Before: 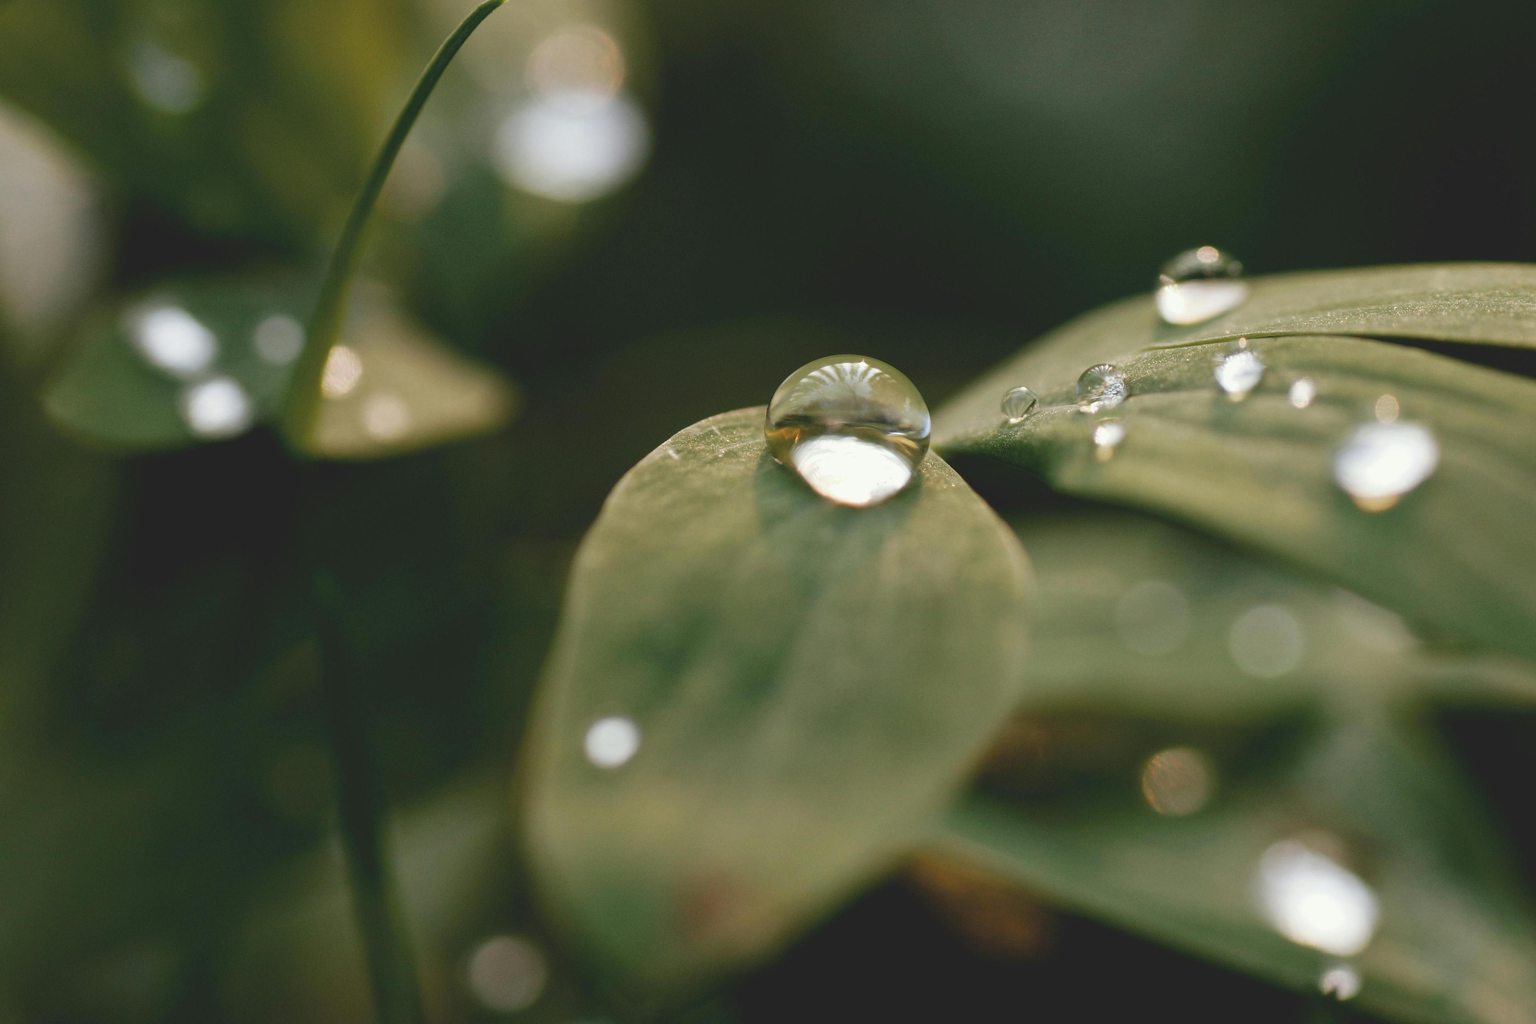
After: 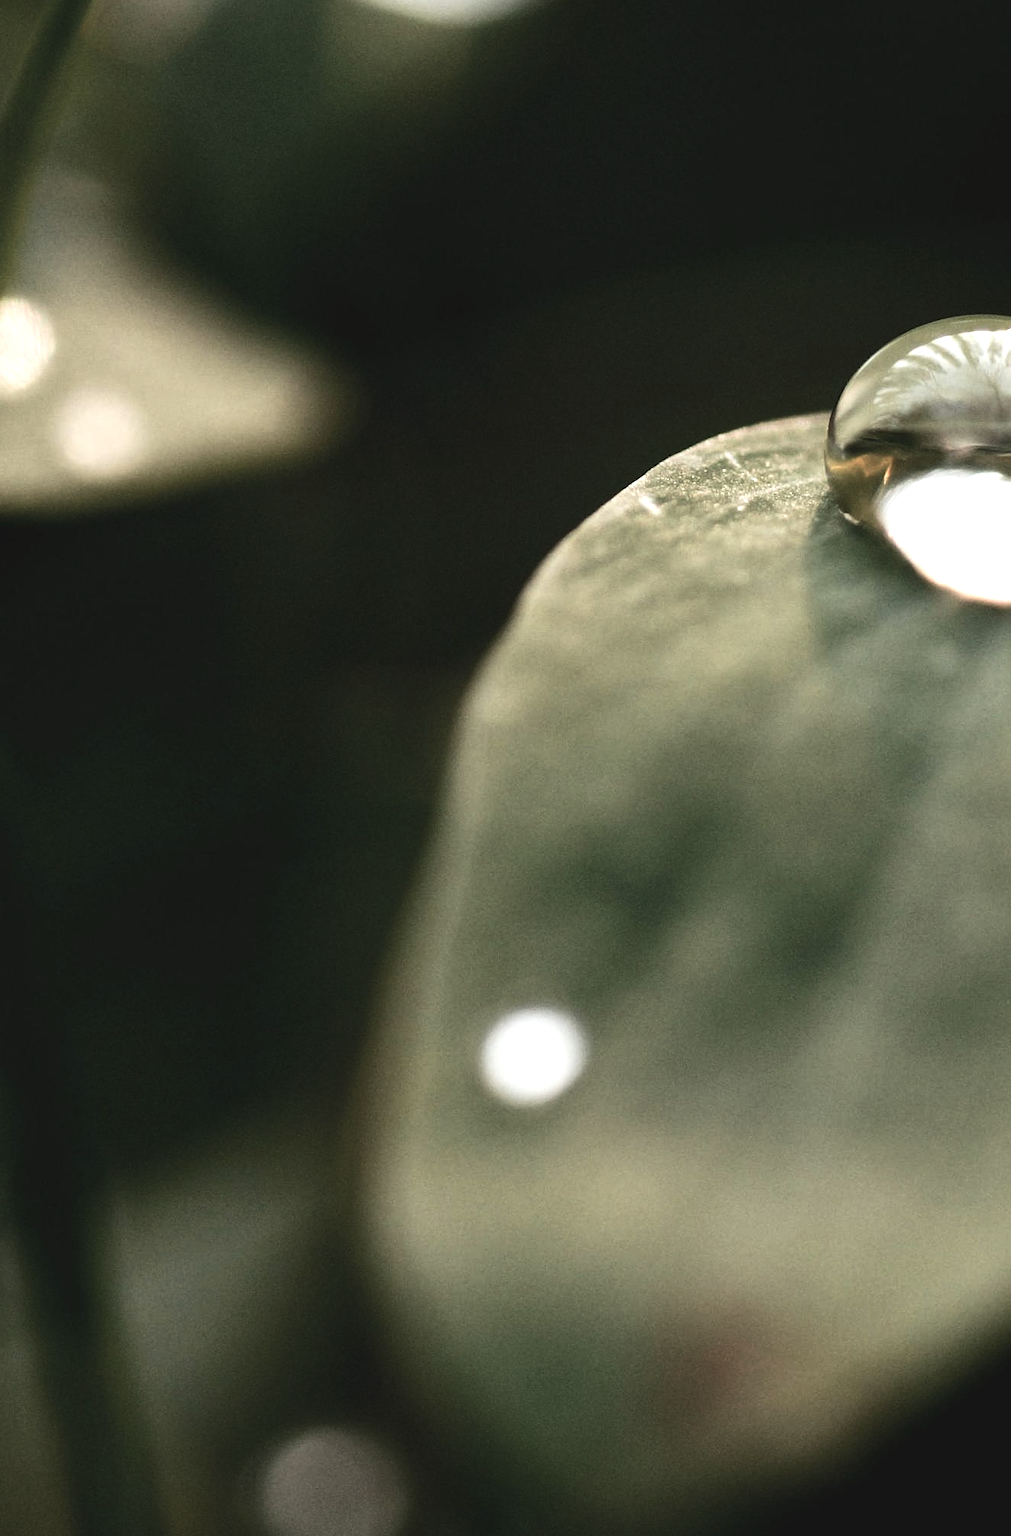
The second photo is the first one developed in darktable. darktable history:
contrast brightness saturation: contrast 0.103, saturation -0.361
crop and rotate: left 21.693%, top 18.568%, right 43.861%, bottom 2.979%
tone equalizer: -8 EV -1.06 EV, -7 EV -1.03 EV, -6 EV -0.837 EV, -5 EV -0.569 EV, -3 EV 0.576 EV, -2 EV 0.876 EV, -1 EV 0.993 EV, +0 EV 1.08 EV, edges refinement/feathering 500, mask exposure compensation -1.57 EV, preserve details no
